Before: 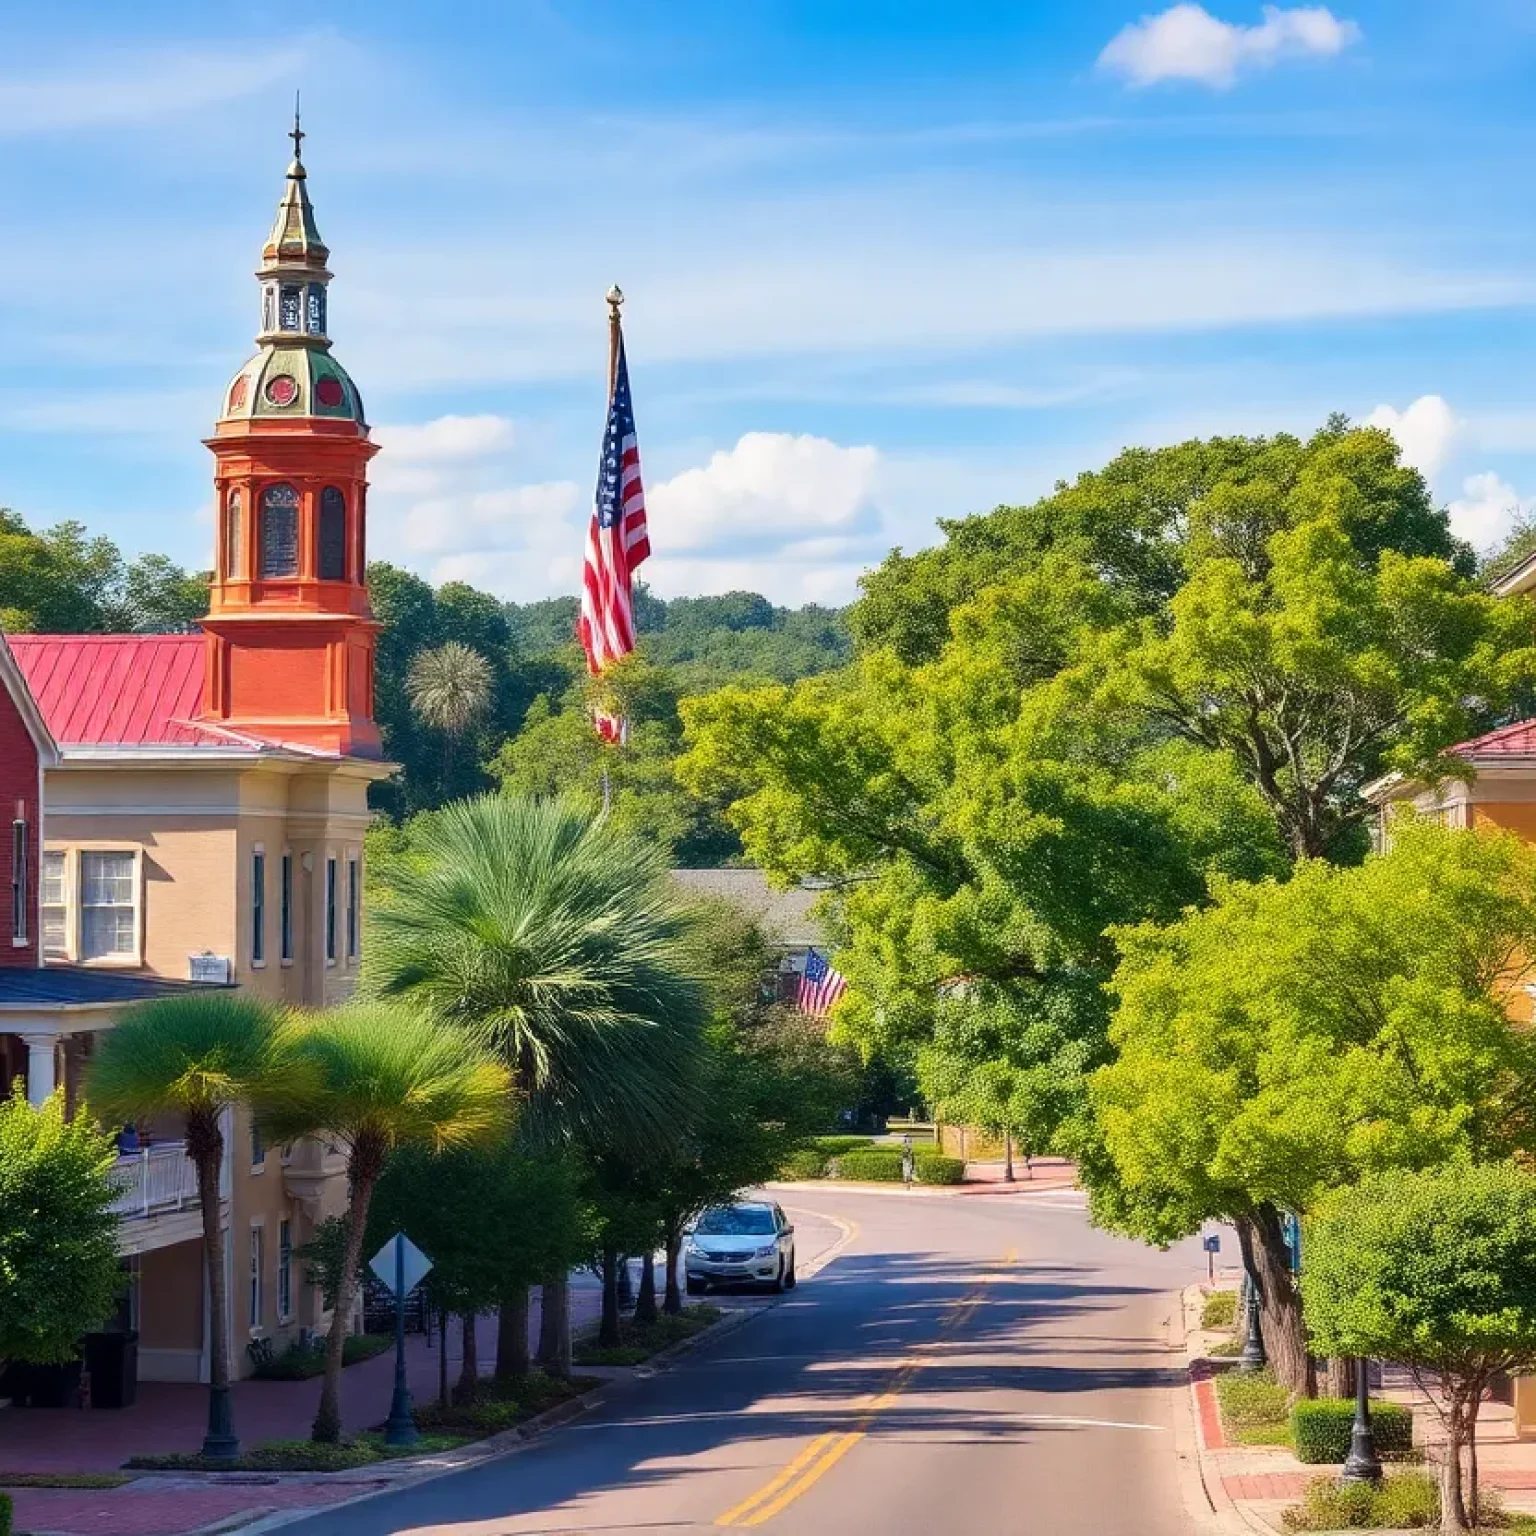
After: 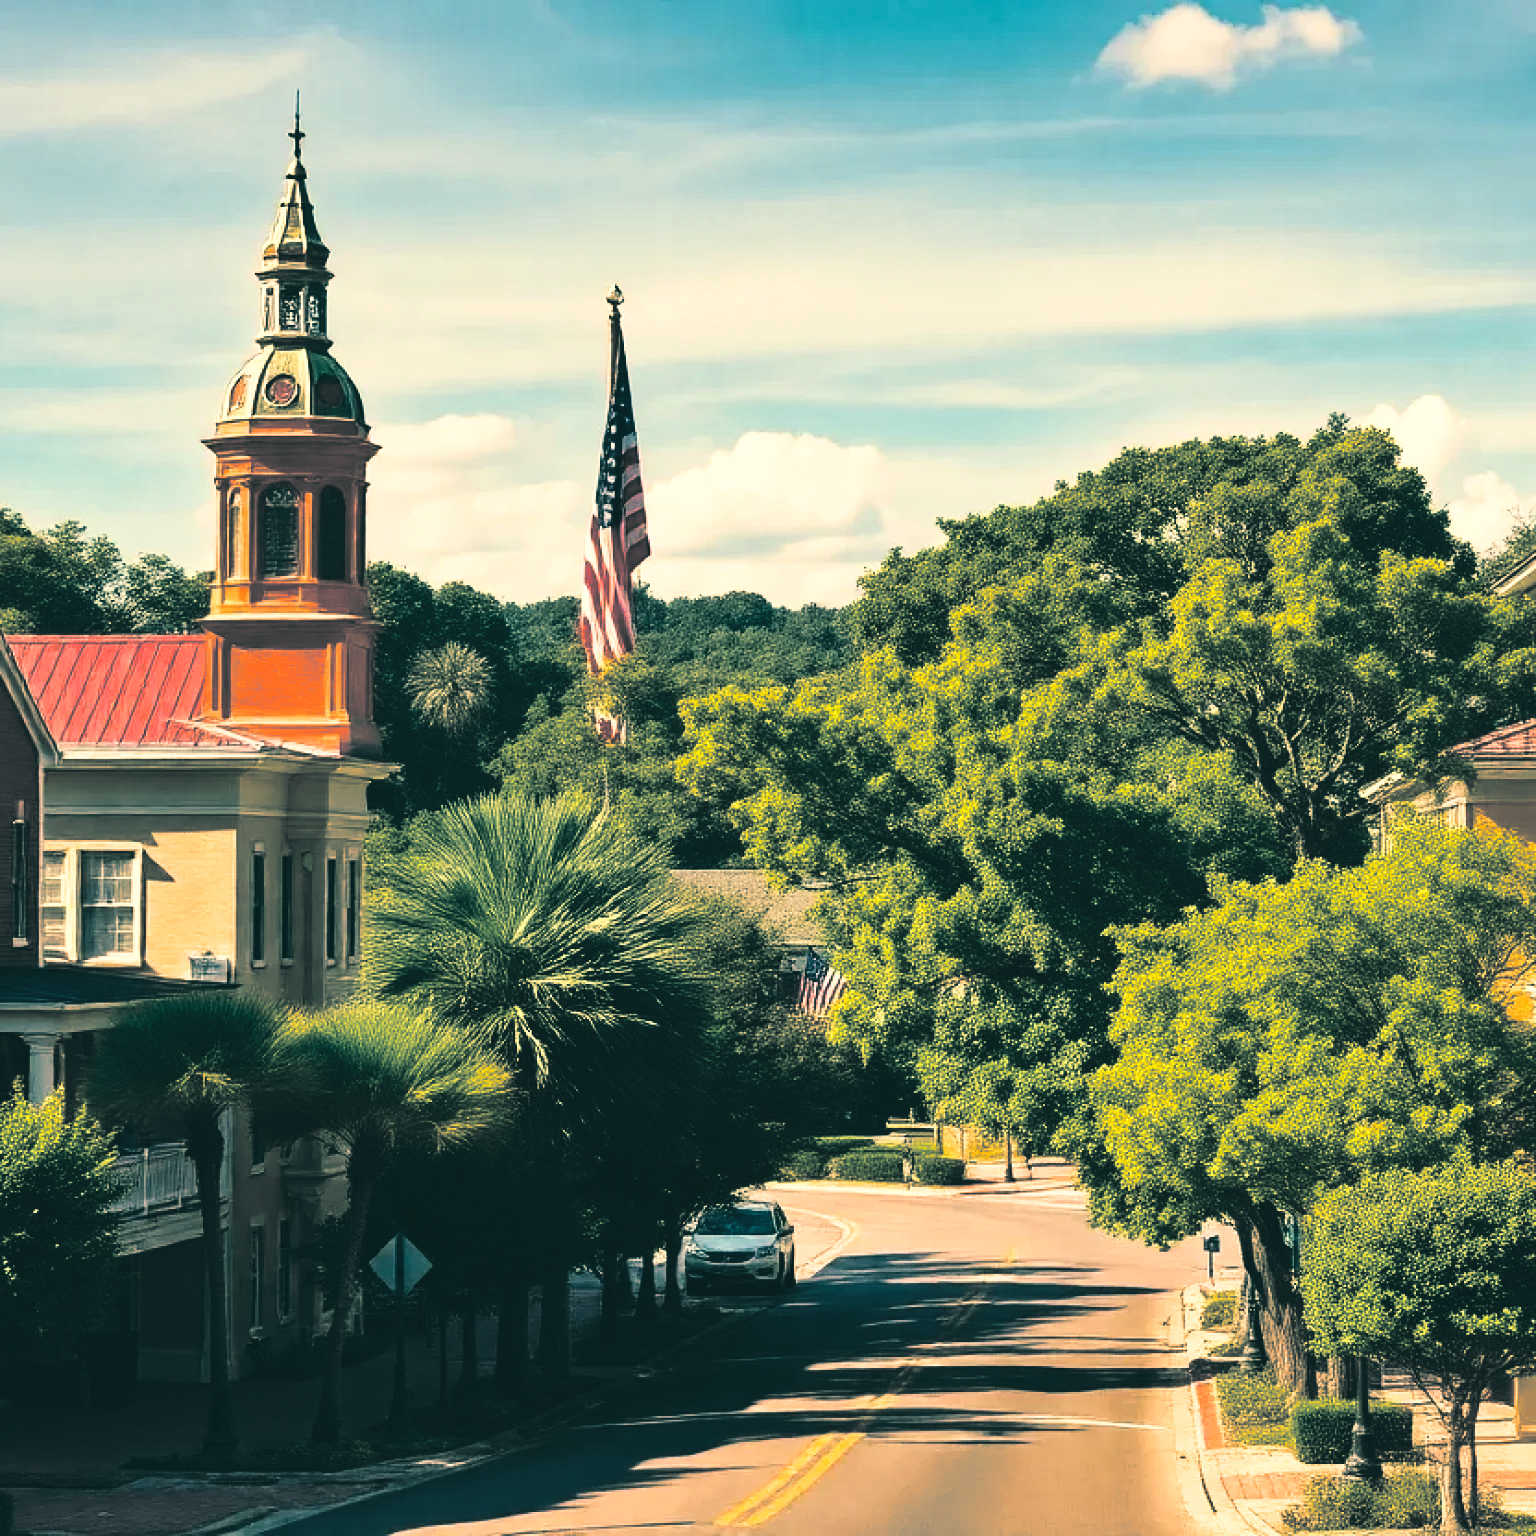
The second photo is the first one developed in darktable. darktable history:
split-toning: shadows › hue 186.43°, highlights › hue 49.29°, compress 30.29%
white balance: red 1.138, green 0.996, blue 0.812
haze removal: strength 0.29, distance 0.25, compatibility mode true, adaptive false
tone curve: curves: ch0 [(0, 0) (0.56, 0.467) (0.846, 0.934) (1, 1)]
base curve: curves: ch0 [(0, 0.024) (0.055, 0.065) (0.121, 0.166) (0.236, 0.319) (0.693, 0.726) (1, 1)], preserve colors none
color balance: lift [1.005, 1.002, 0.998, 0.998], gamma [1, 1.021, 1.02, 0.979], gain [0.923, 1.066, 1.056, 0.934]
